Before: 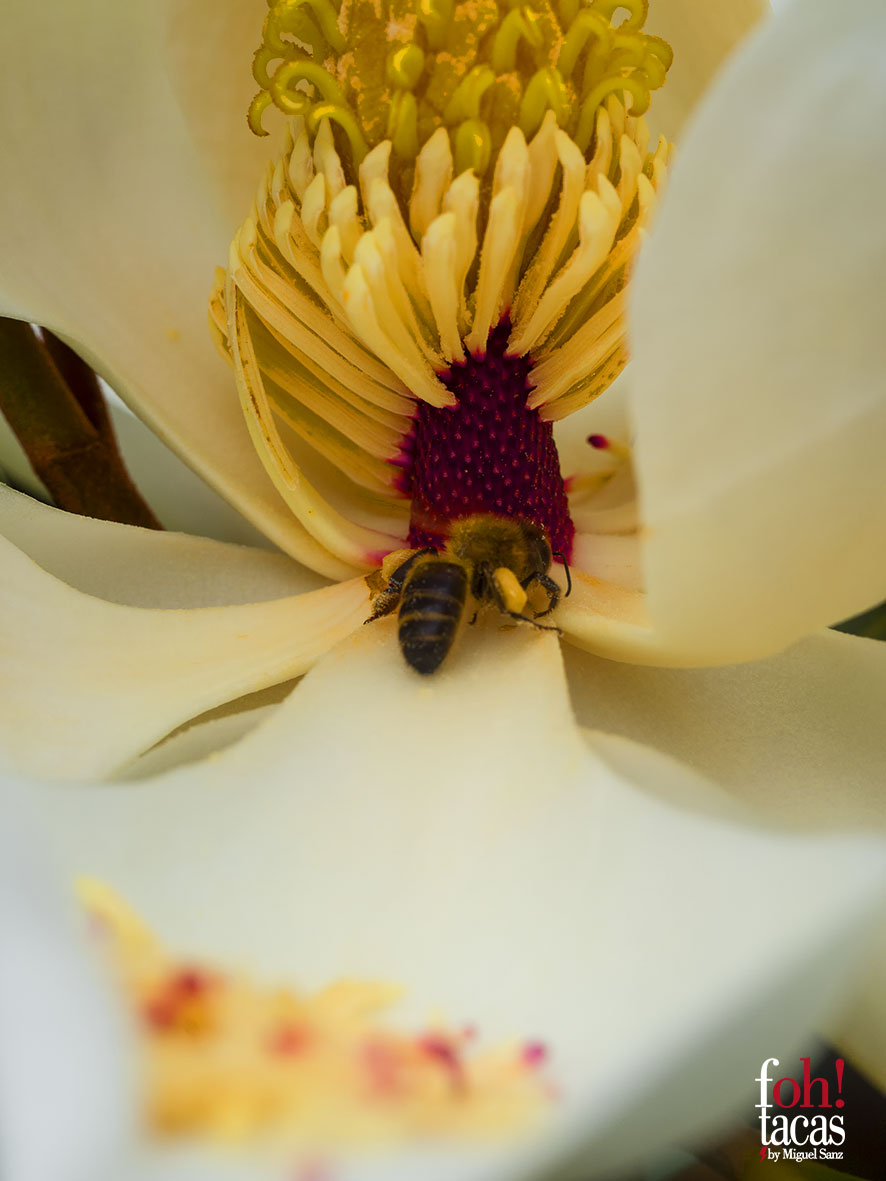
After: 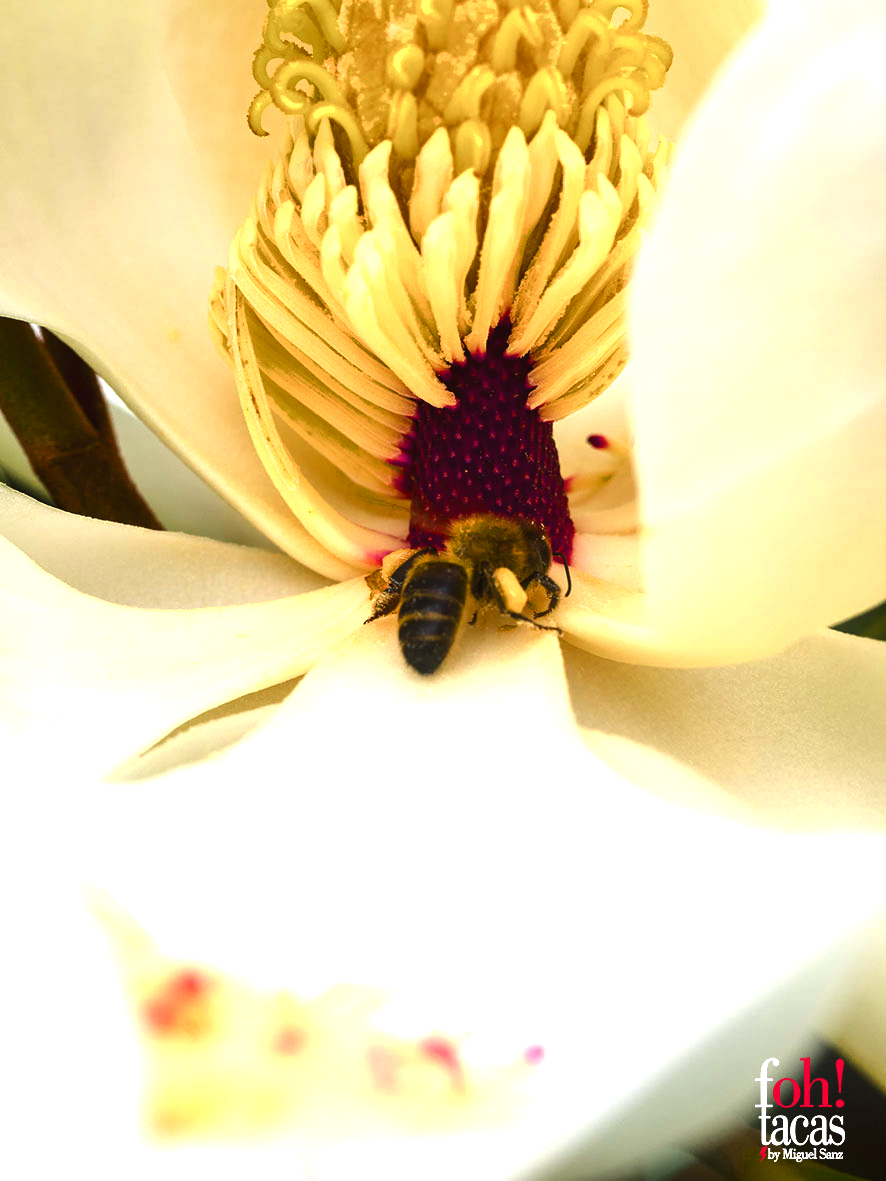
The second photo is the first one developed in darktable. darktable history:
color balance rgb: shadows lift › chroma 2%, shadows lift › hue 135.47°, highlights gain › chroma 2%, highlights gain › hue 291.01°, global offset › luminance 0.5%, perceptual saturation grading › global saturation -10.8%, perceptual saturation grading › highlights -26.83%, perceptual saturation grading › shadows 21.25%, perceptual brilliance grading › highlights 17.77%, perceptual brilliance grading › mid-tones 31.71%, perceptual brilliance grading › shadows -31.01%, global vibrance 24.91%
exposure: black level correction 0, exposure 0.7 EV, compensate exposure bias true, compensate highlight preservation false
contrast brightness saturation: contrast 0.04, saturation 0.16
